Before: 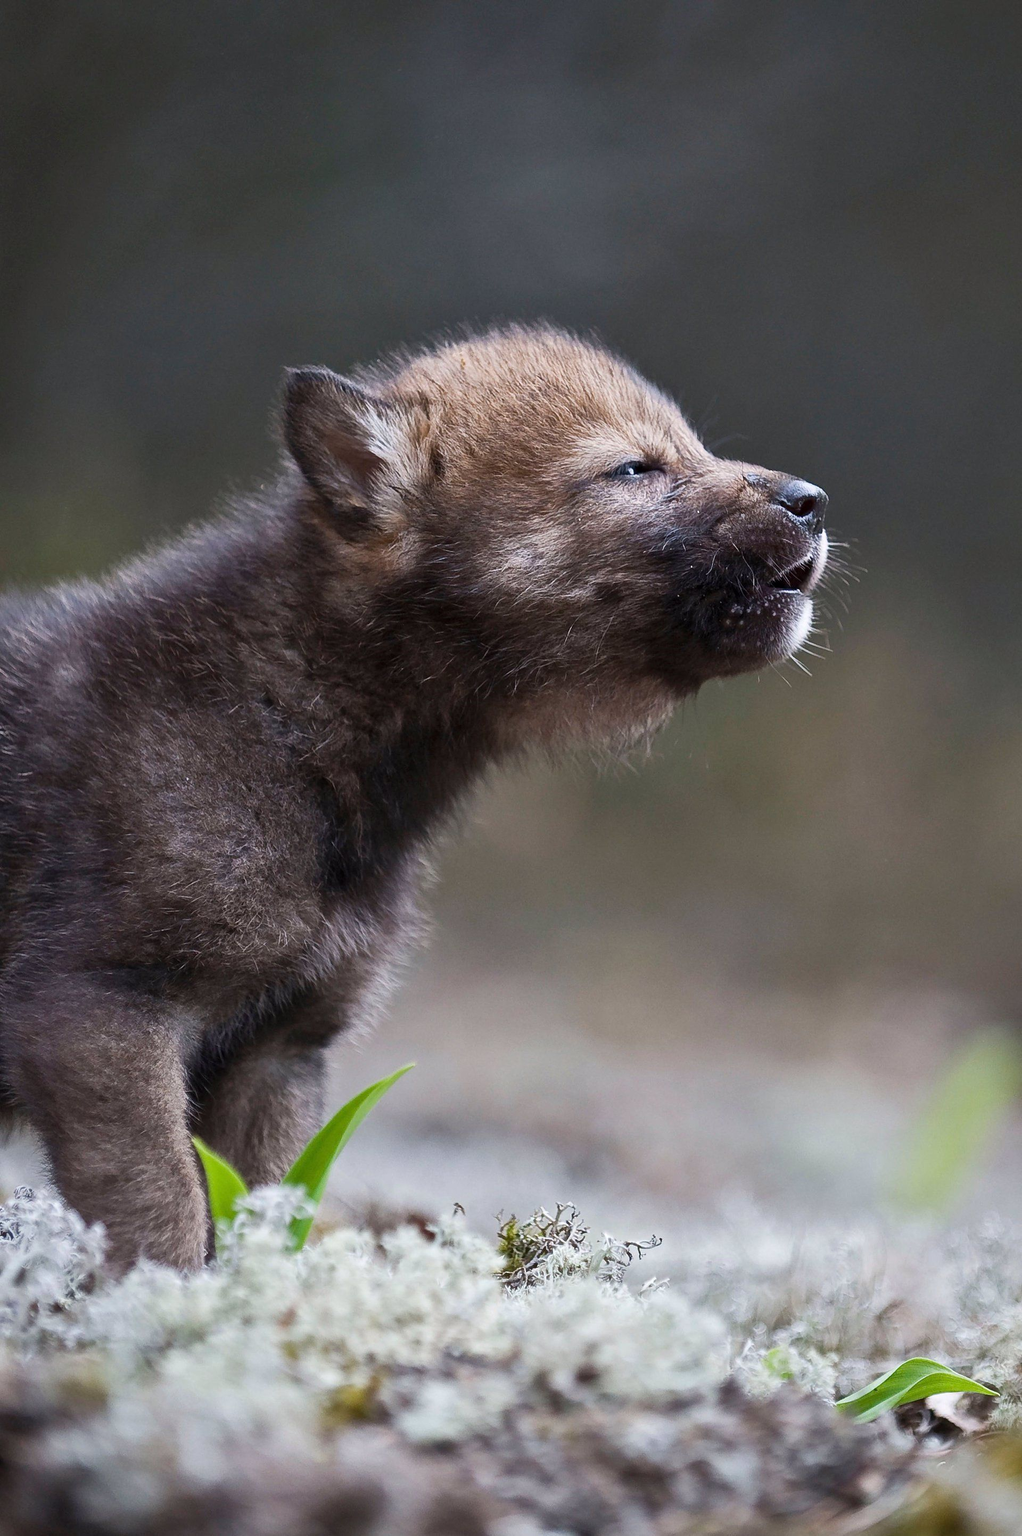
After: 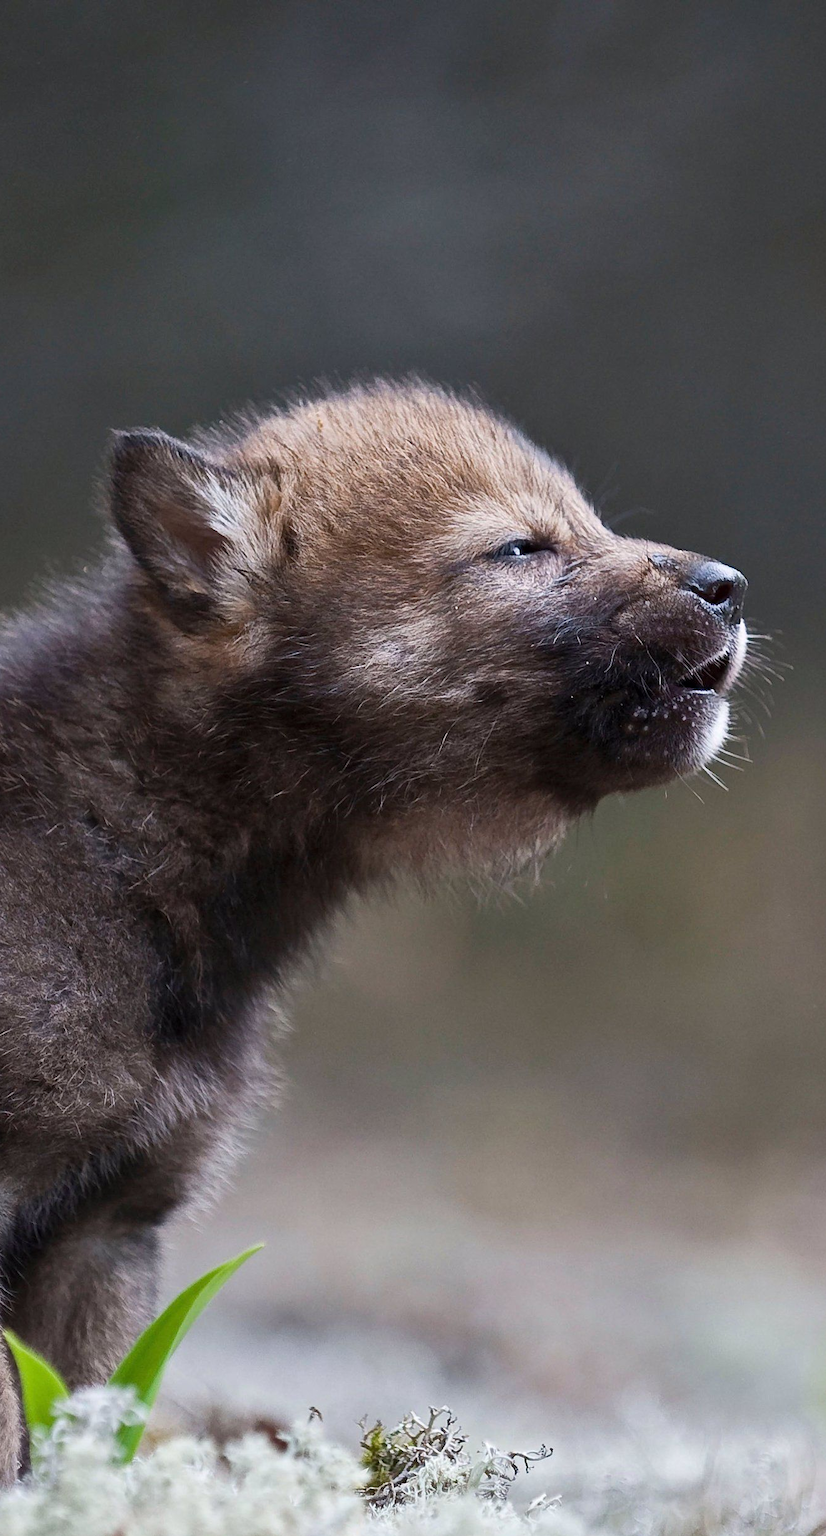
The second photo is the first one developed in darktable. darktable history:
crop: left 18.58%, right 12.251%, bottom 14.468%
